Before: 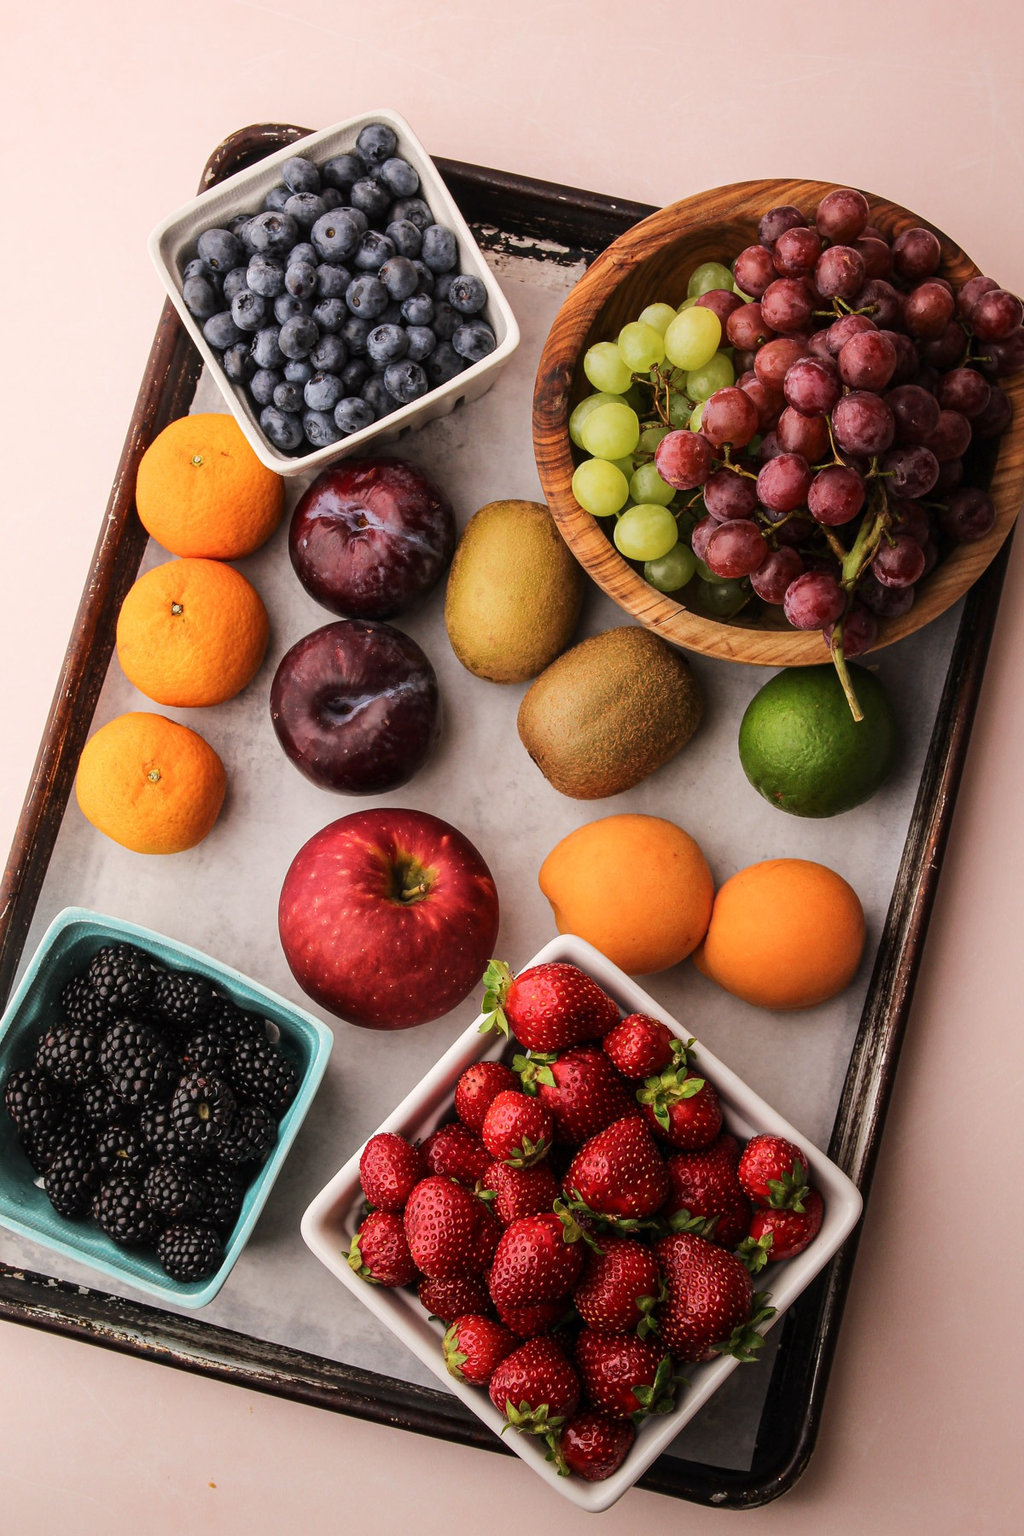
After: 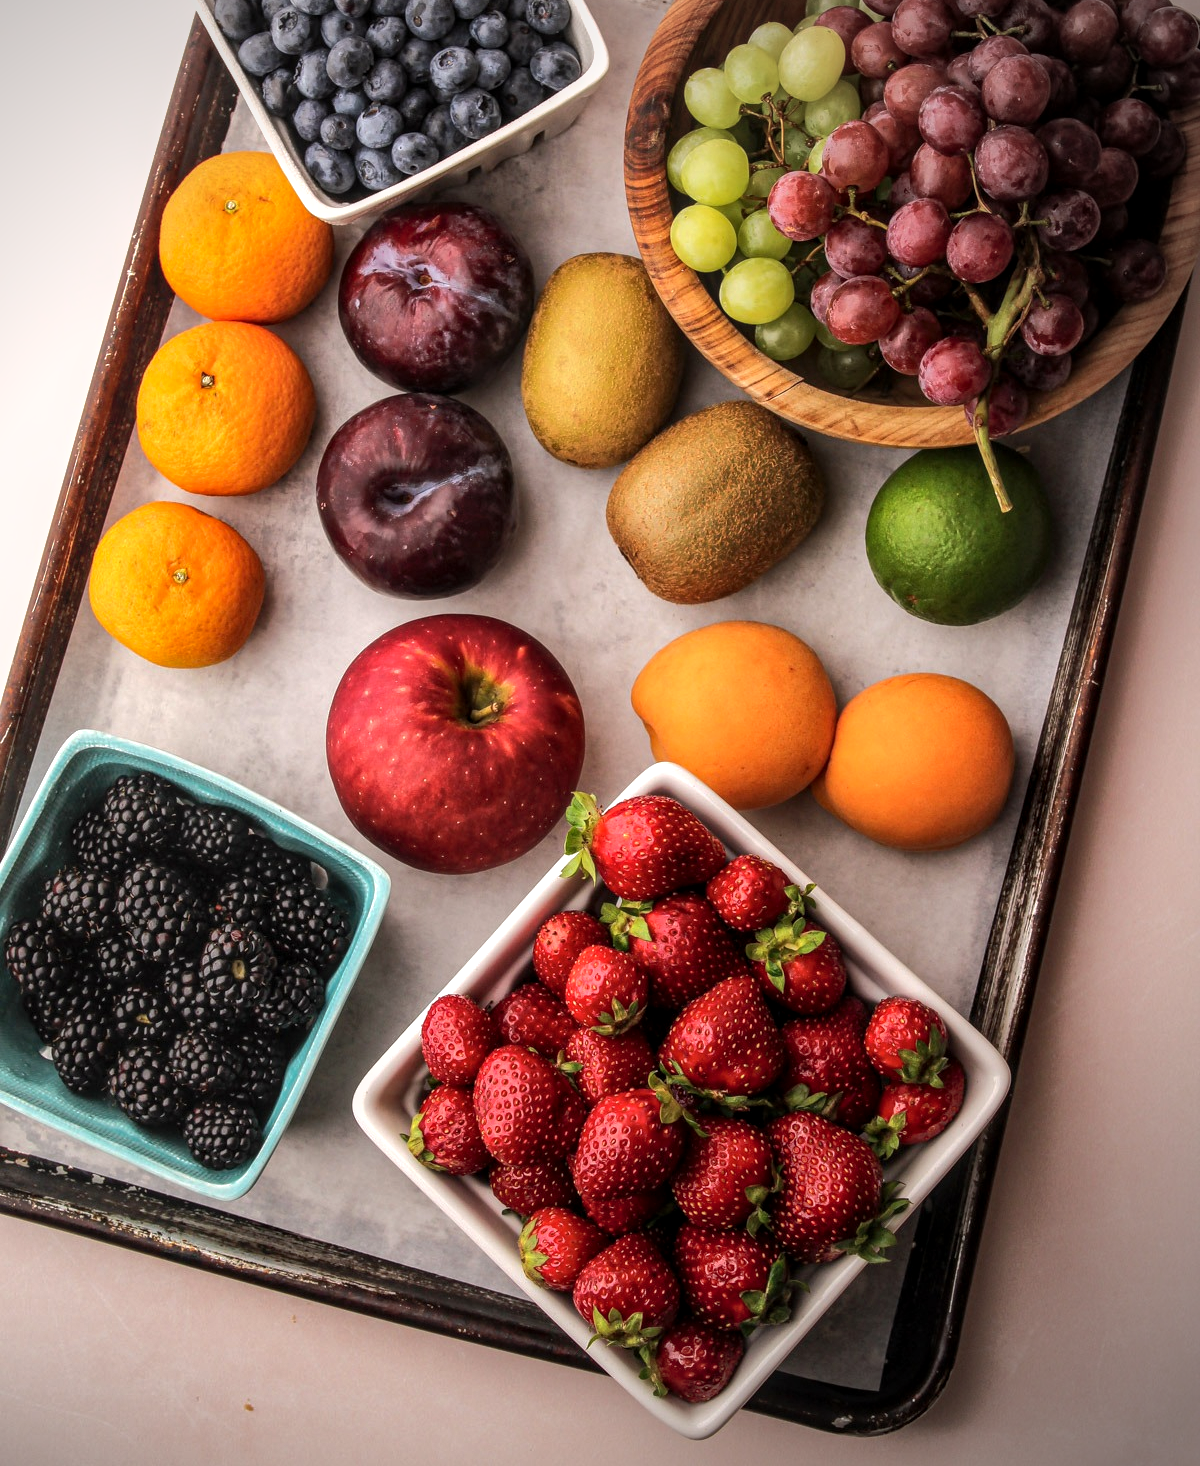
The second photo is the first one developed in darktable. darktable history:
crop and rotate: top 18.507%
vignetting: center (-0.15, 0.013)
exposure: compensate highlight preservation false
local contrast: on, module defaults
tone equalizer: -8 EV -0.417 EV, -7 EV -0.389 EV, -6 EV -0.333 EV, -5 EV -0.222 EV, -3 EV 0.222 EV, -2 EV 0.333 EV, -1 EV 0.389 EV, +0 EV 0.417 EV, edges refinement/feathering 500, mask exposure compensation -1.57 EV, preserve details no
shadows and highlights: on, module defaults
